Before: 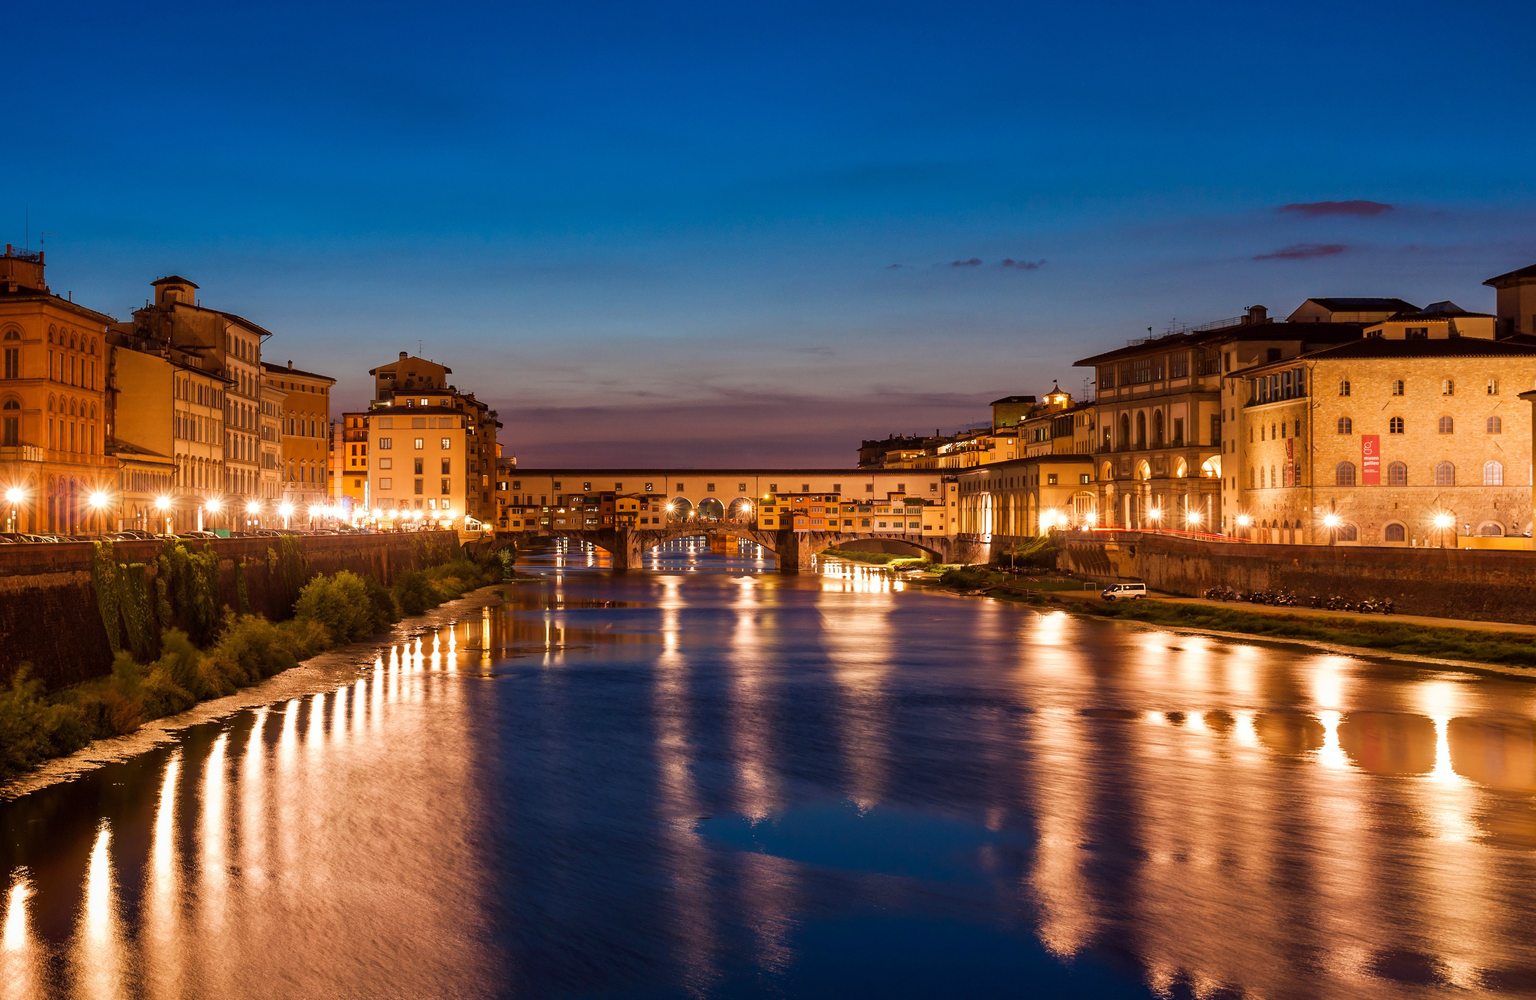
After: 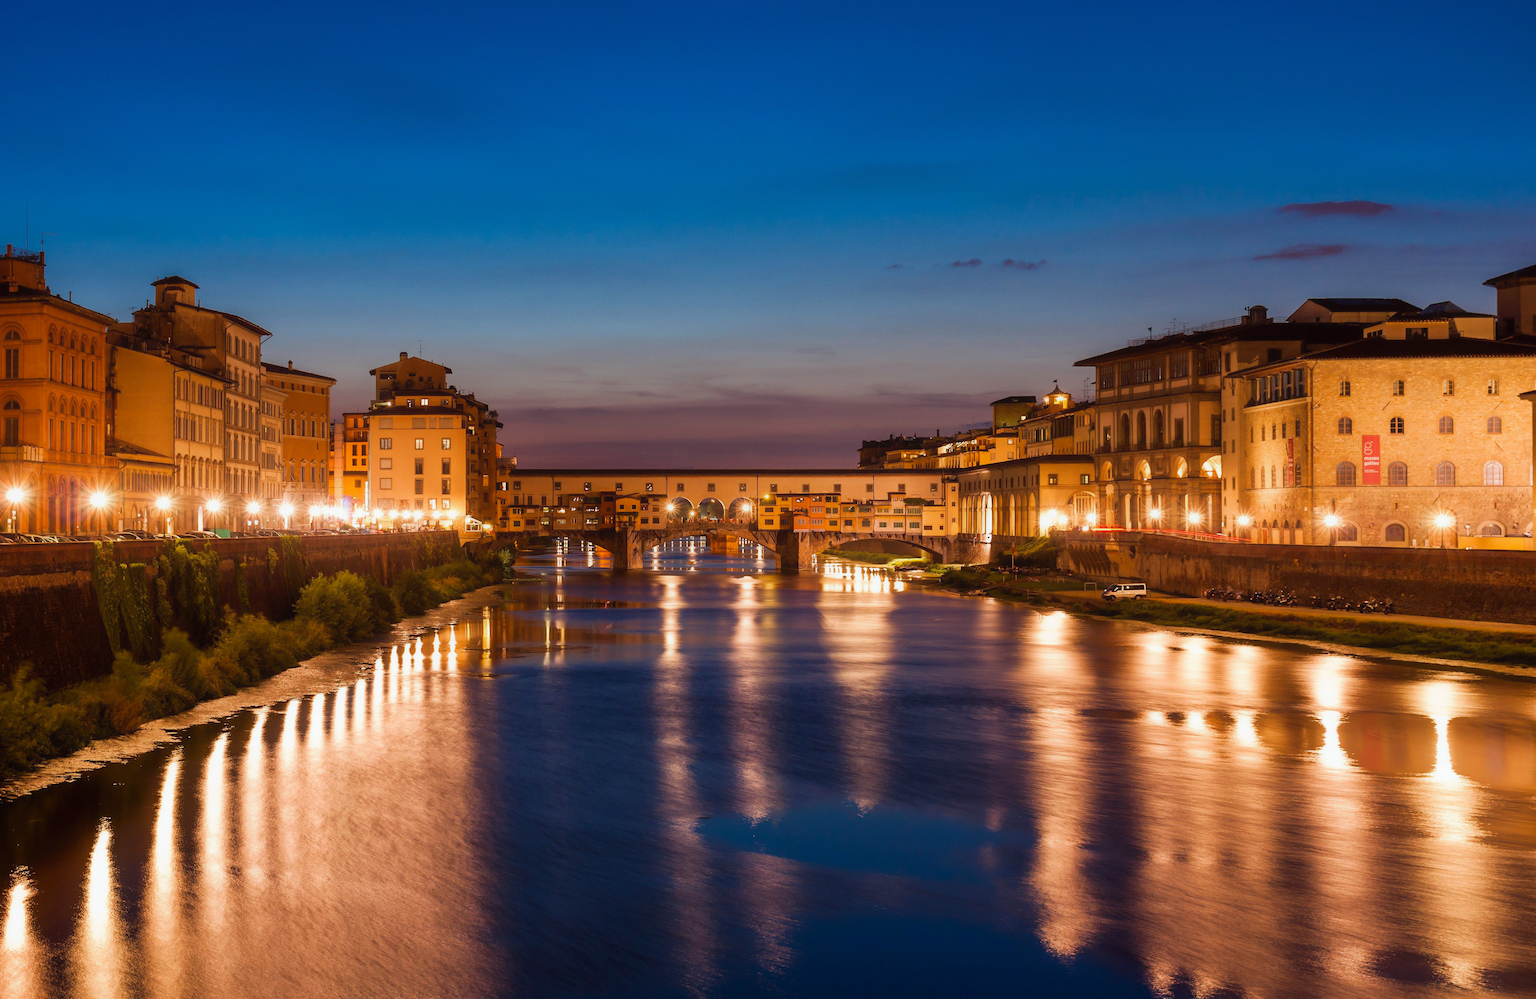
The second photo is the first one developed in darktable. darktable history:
contrast equalizer: octaves 7, y [[0.5, 0.542, 0.583, 0.625, 0.667, 0.708], [0.5 ×6], [0.5 ×6], [0 ×6], [0 ×6]], mix -0.307
